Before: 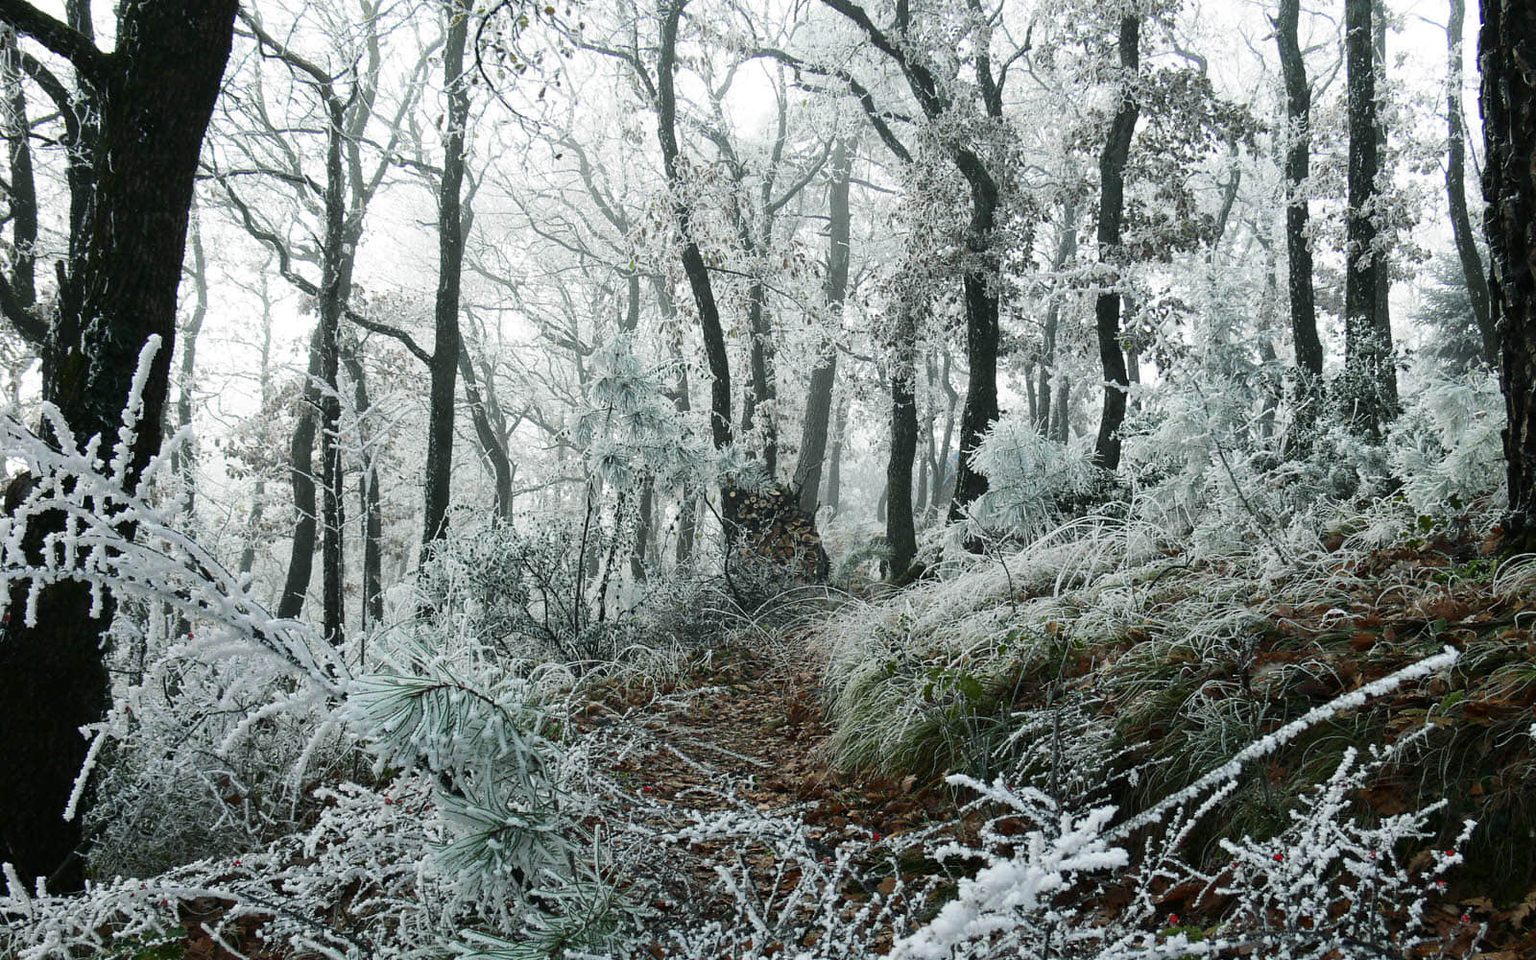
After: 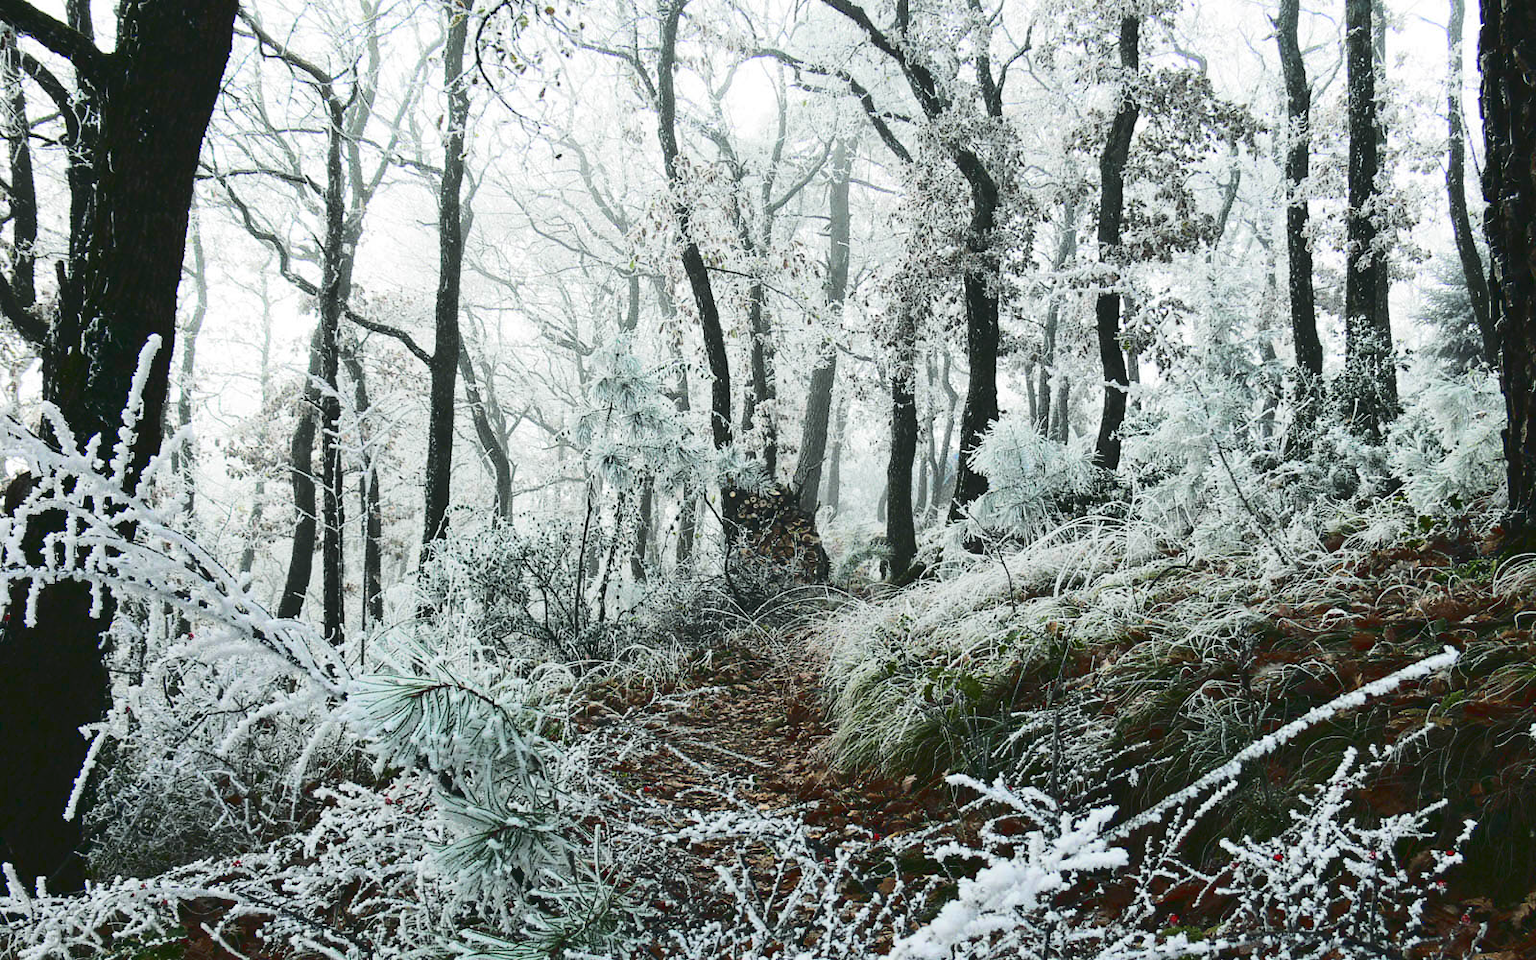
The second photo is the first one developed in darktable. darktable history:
tone curve: curves: ch0 [(0, 0) (0.003, 0.077) (0.011, 0.079) (0.025, 0.085) (0.044, 0.095) (0.069, 0.109) (0.1, 0.124) (0.136, 0.142) (0.177, 0.169) (0.224, 0.207) (0.277, 0.267) (0.335, 0.347) (0.399, 0.442) (0.468, 0.54) (0.543, 0.635) (0.623, 0.726) (0.709, 0.813) (0.801, 0.882) (0.898, 0.934) (1, 1)], color space Lab, linked channels, preserve colors none
